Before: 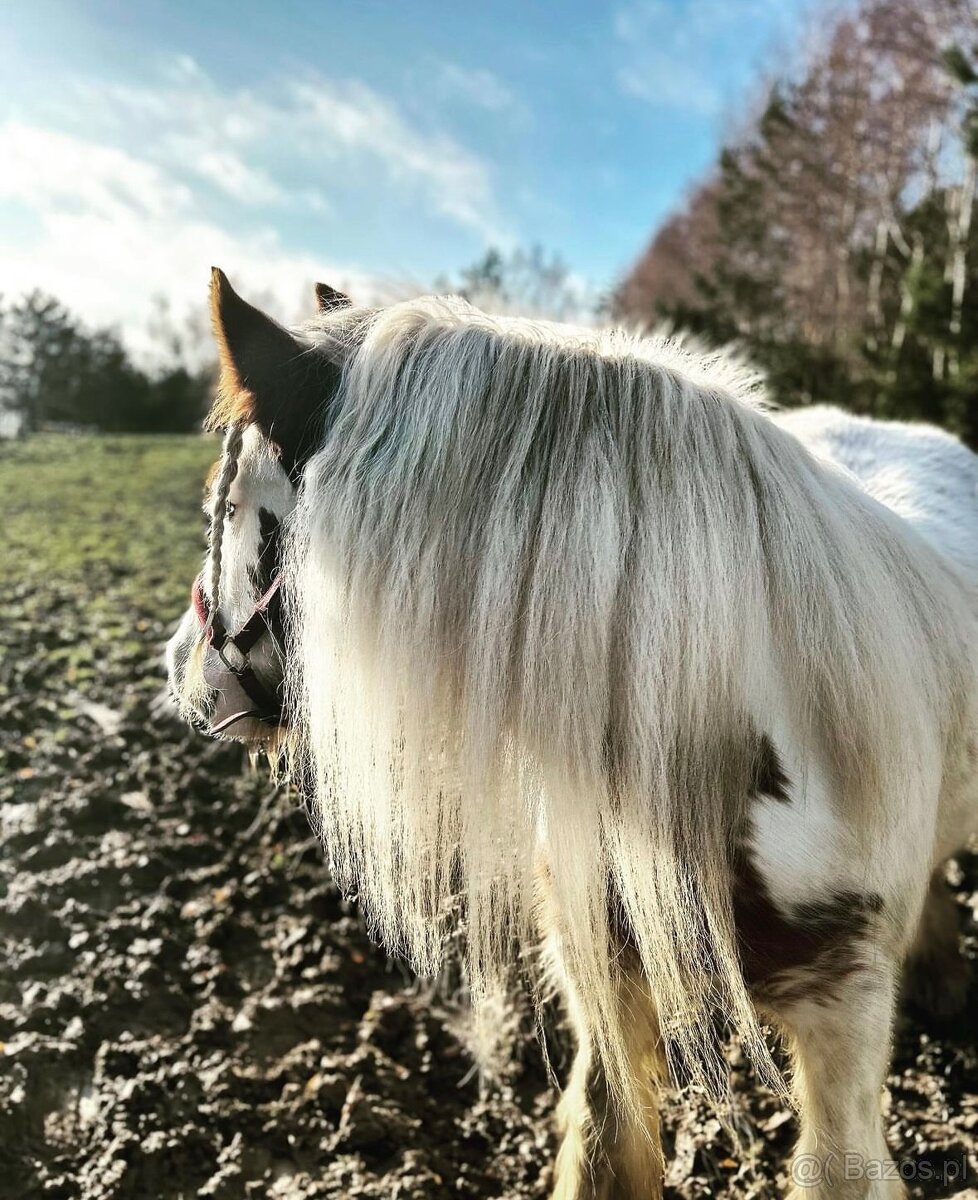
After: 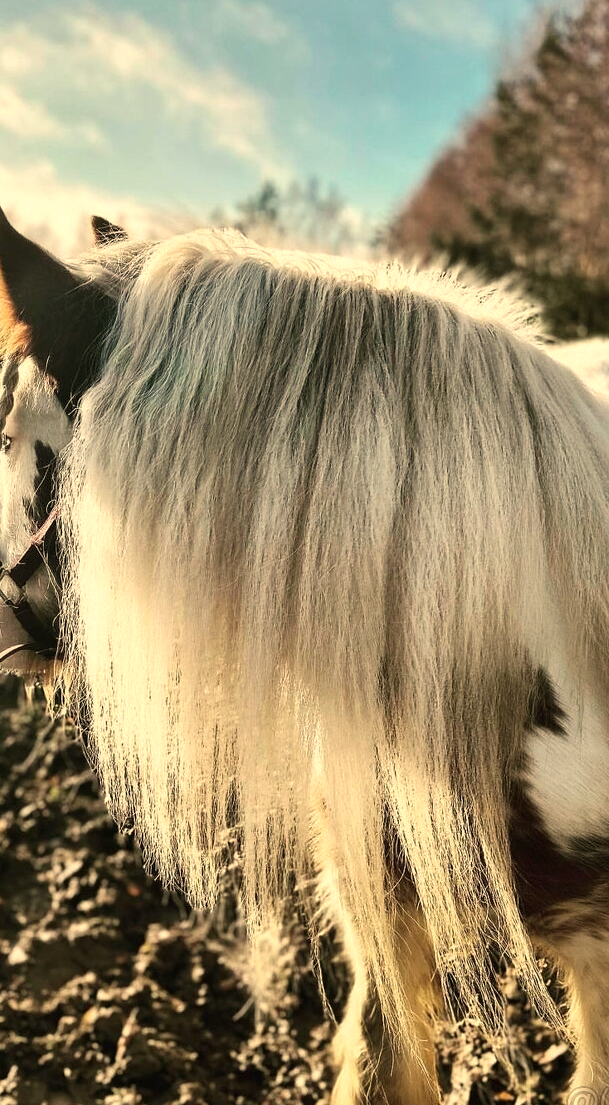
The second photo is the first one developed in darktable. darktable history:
crop and rotate: left 22.918%, top 5.629%, right 14.711%, bottom 2.247%
white balance: red 1.123, blue 0.83
